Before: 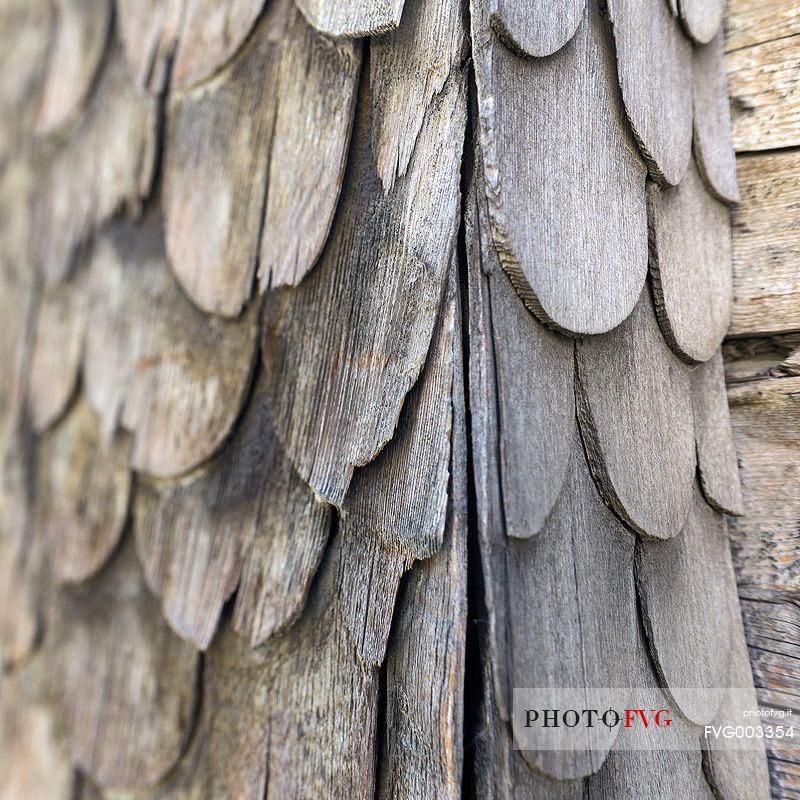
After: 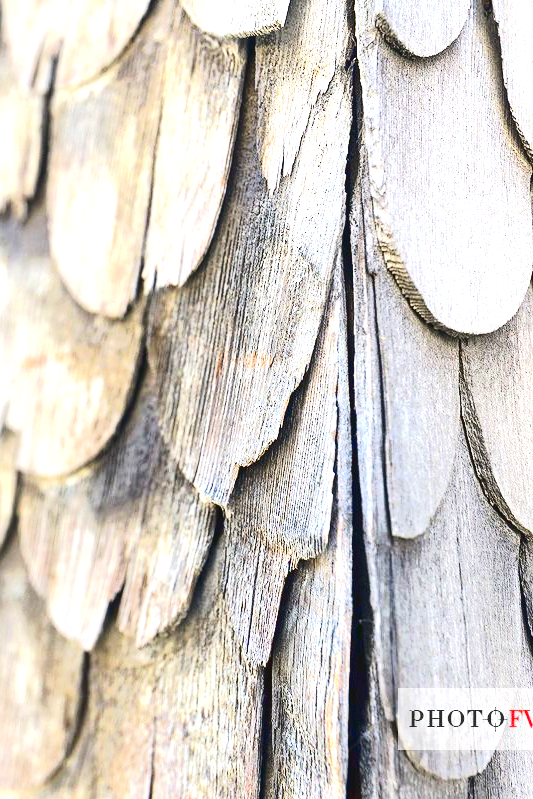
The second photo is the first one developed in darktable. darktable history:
crop and rotate: left 14.378%, right 18.937%
tone curve: curves: ch0 [(0, 0) (0.003, 0.045) (0.011, 0.054) (0.025, 0.069) (0.044, 0.083) (0.069, 0.101) (0.1, 0.119) (0.136, 0.146) (0.177, 0.177) (0.224, 0.221) (0.277, 0.277) (0.335, 0.362) (0.399, 0.452) (0.468, 0.571) (0.543, 0.666) (0.623, 0.758) (0.709, 0.853) (0.801, 0.896) (0.898, 0.945) (1, 1)], color space Lab, linked channels
exposure: black level correction 0, exposure 1.2 EV, compensate highlight preservation false
